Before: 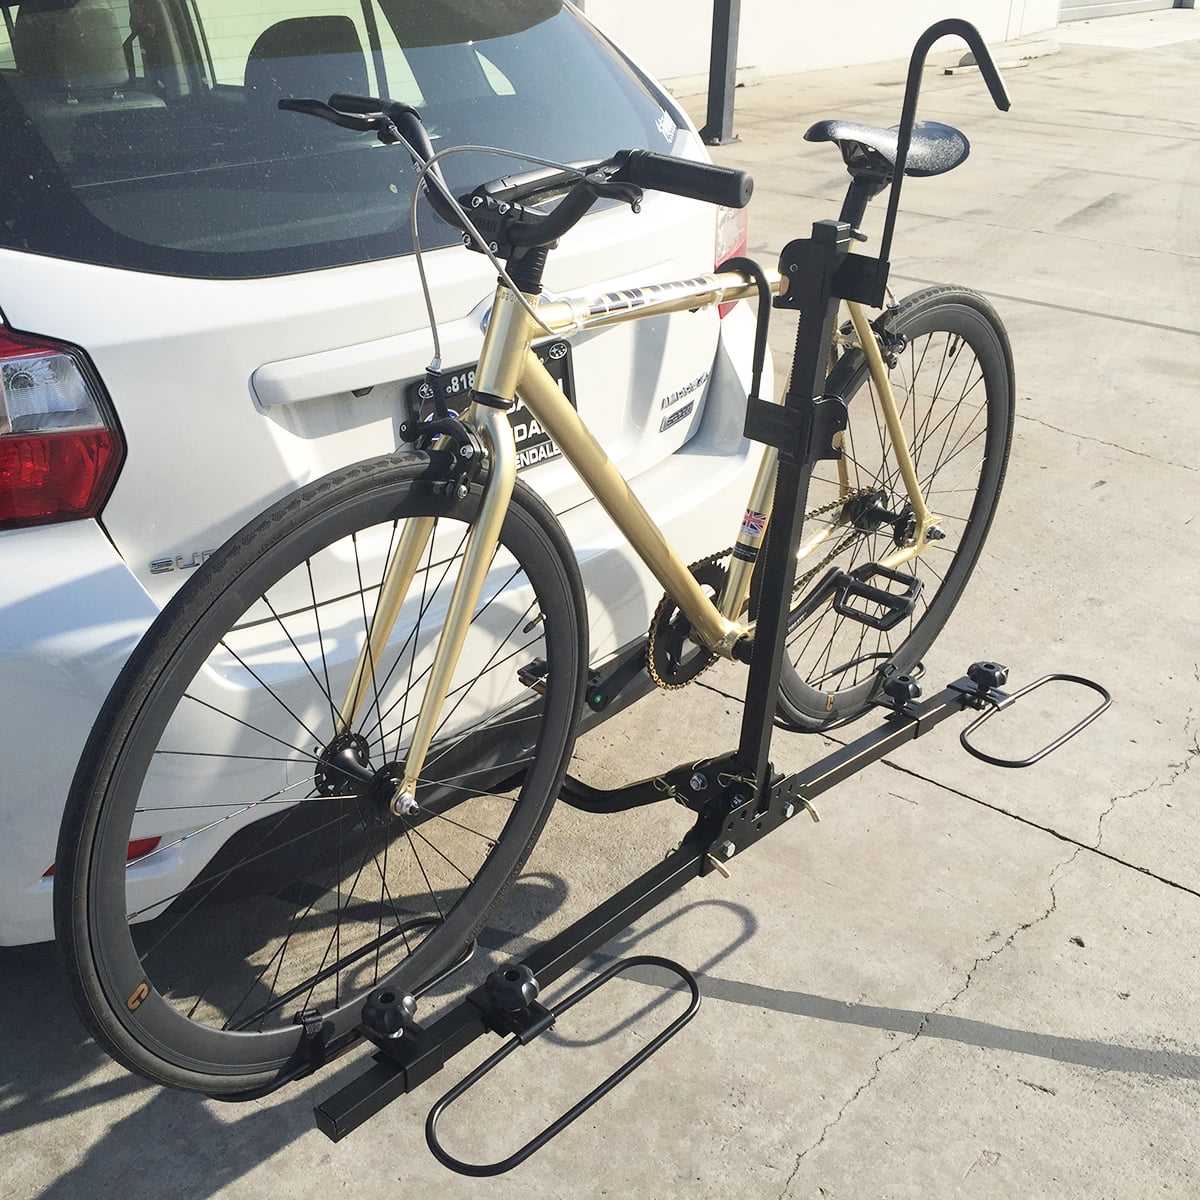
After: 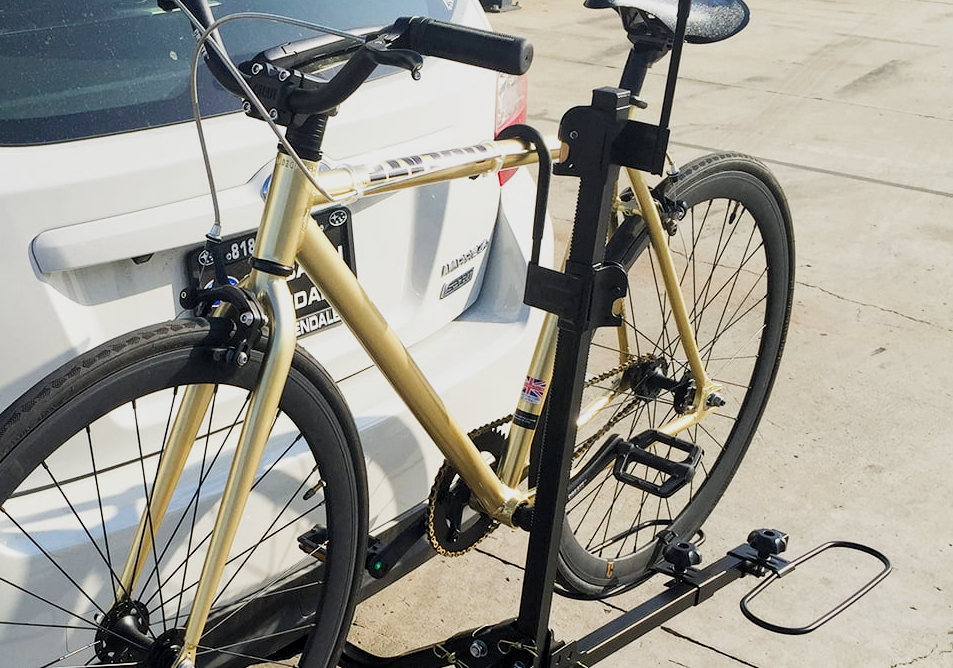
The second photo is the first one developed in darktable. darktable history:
filmic rgb: middle gray luminance 21.73%, black relative exposure -14 EV, white relative exposure 2.96 EV, threshold 6 EV, target black luminance 0%, hardness 8.81, latitude 59.69%, contrast 1.208, highlights saturation mix 5%, shadows ↔ highlights balance 41.6%, add noise in highlights 0, color science v3 (2019), use custom middle-gray values true, iterations of high-quality reconstruction 0, contrast in highlights soft, enable highlight reconstruction true
crop: left 18.38%, top 11.092%, right 2.134%, bottom 33.217%
contrast brightness saturation: saturation 0.5
local contrast: highlights 100%, shadows 100%, detail 120%, midtone range 0.2
